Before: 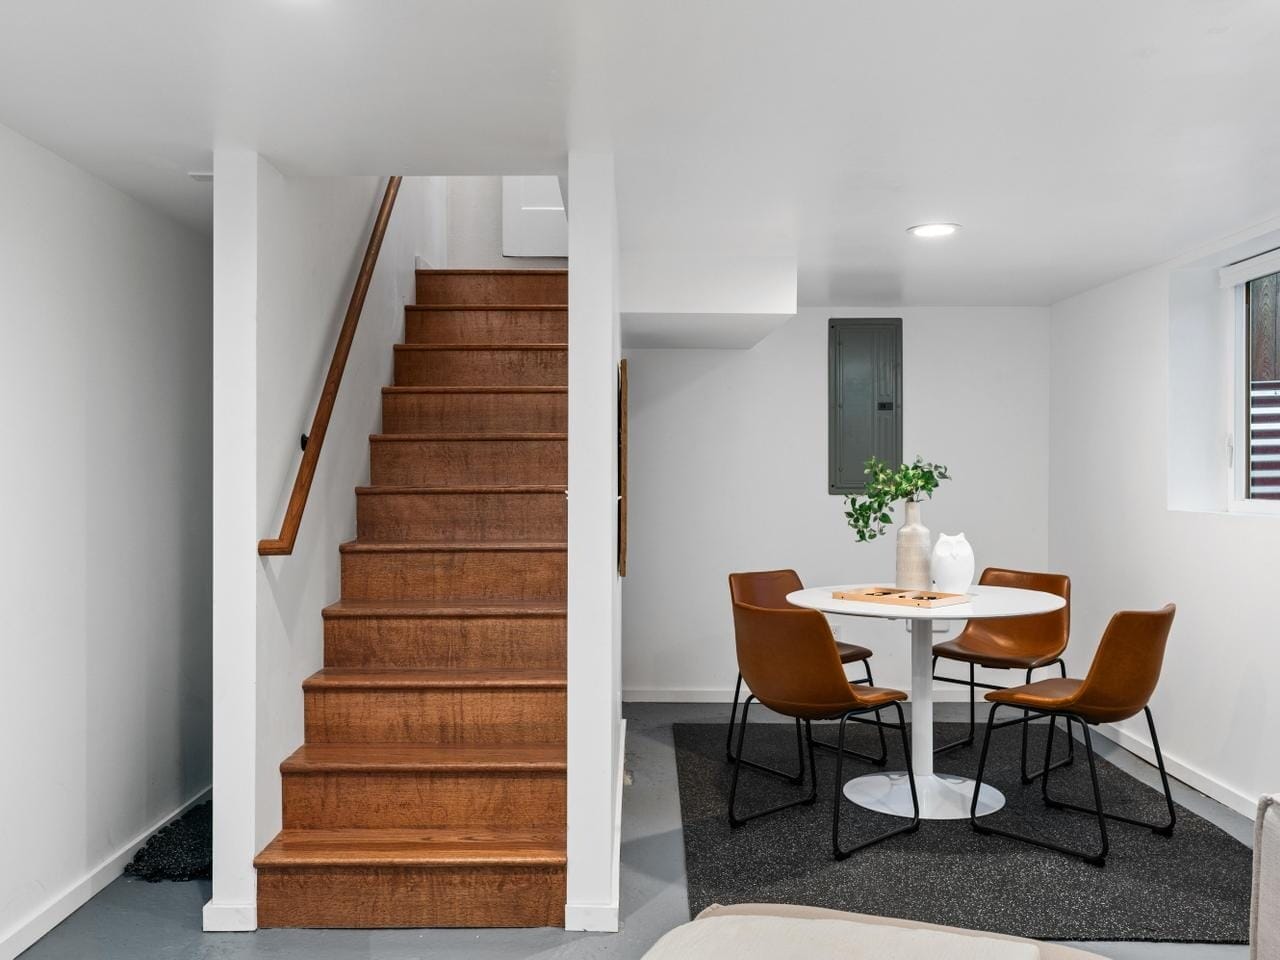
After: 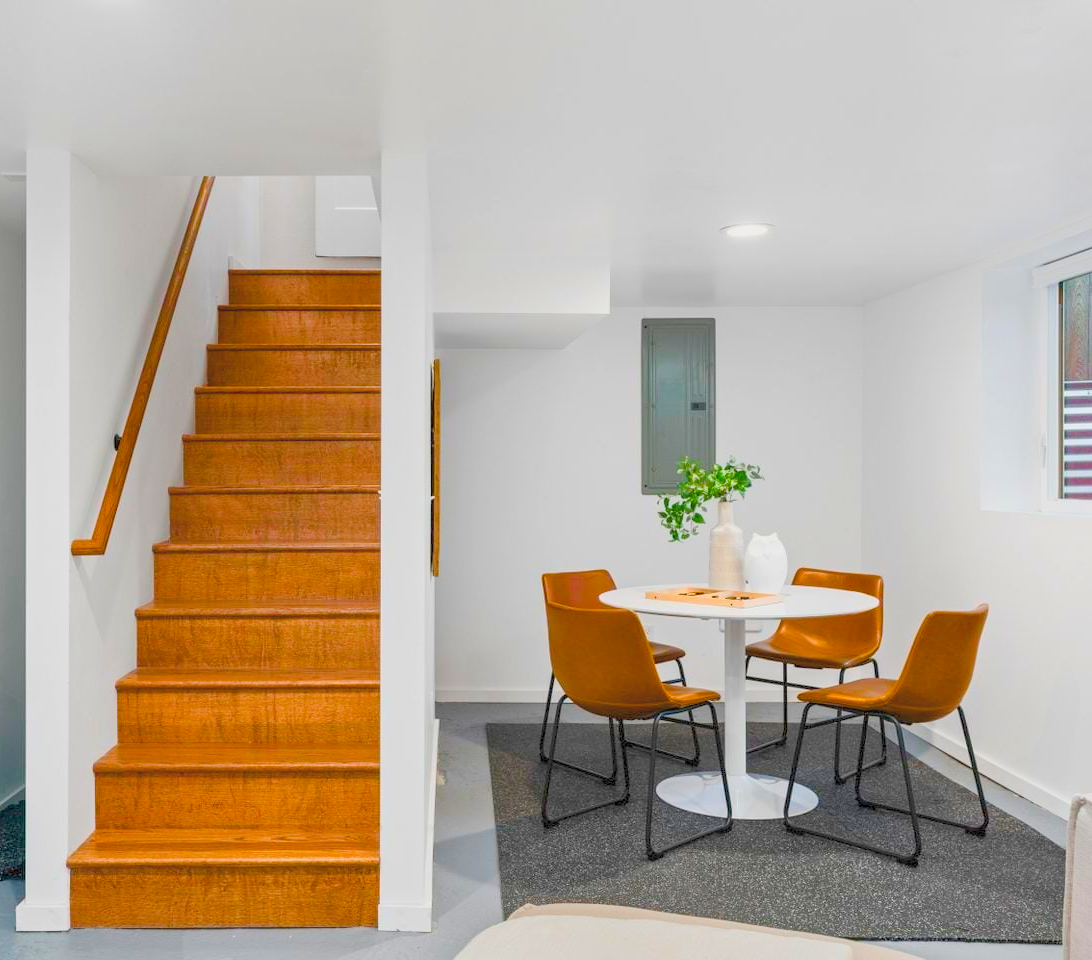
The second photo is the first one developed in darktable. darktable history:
crop and rotate: left 14.652%
exposure: exposure 0.639 EV, compensate exposure bias true, compensate highlight preservation false
color balance rgb: shadows lift › luminance -8.992%, power › hue 210.95°, linear chroma grading › global chroma 14.993%, perceptual saturation grading › global saturation 40.715%, perceptual saturation grading › highlights -25.799%, perceptual saturation grading › mid-tones 35.509%, perceptual saturation grading › shadows 35.218%, contrast -29.368%
contrast brightness saturation: brightness 0.144
